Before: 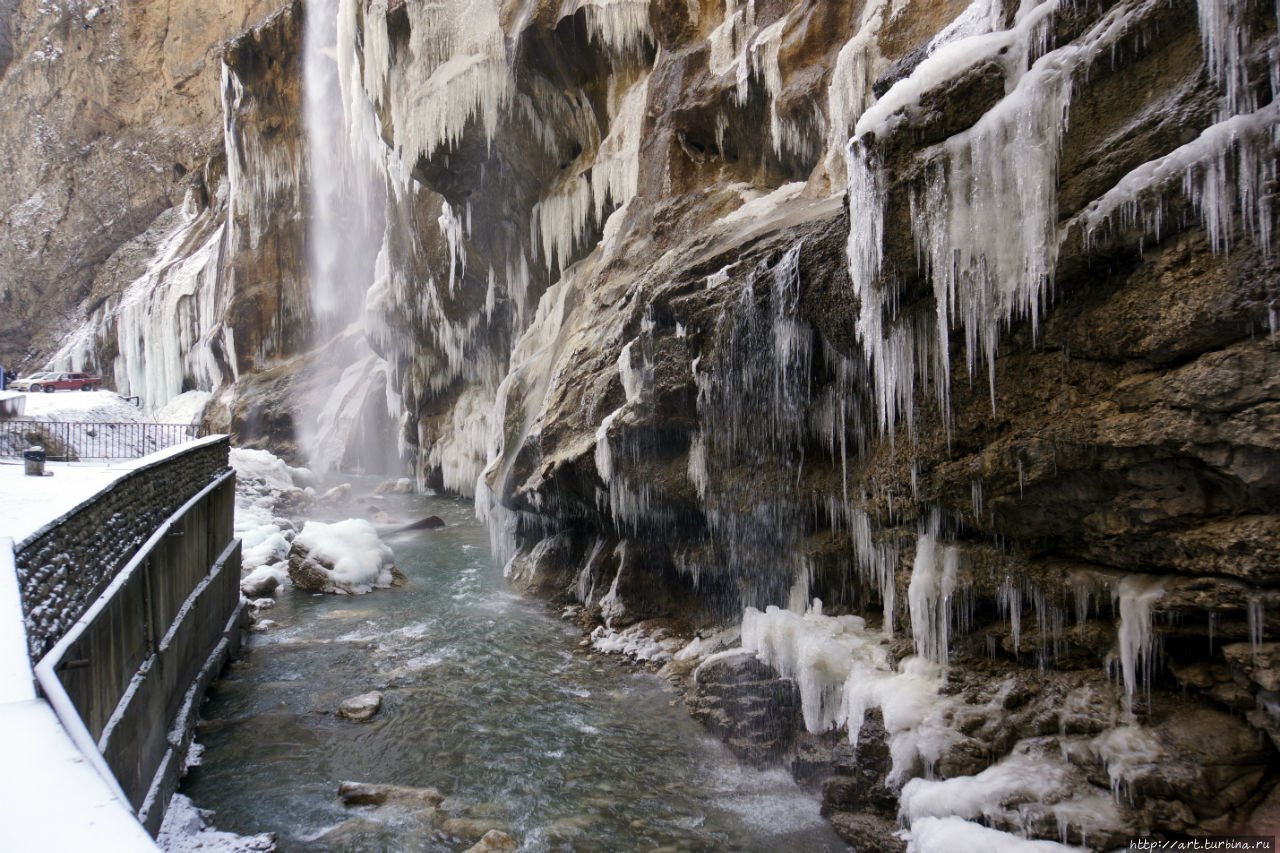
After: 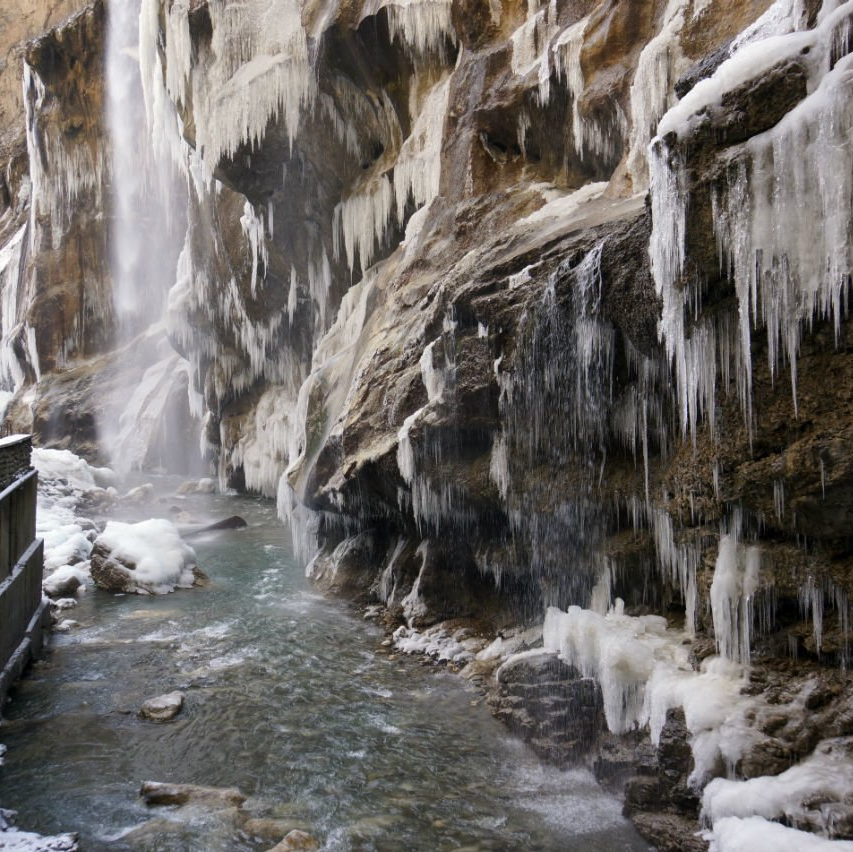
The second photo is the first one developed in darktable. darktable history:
crop and rotate: left 15.527%, right 17.806%
